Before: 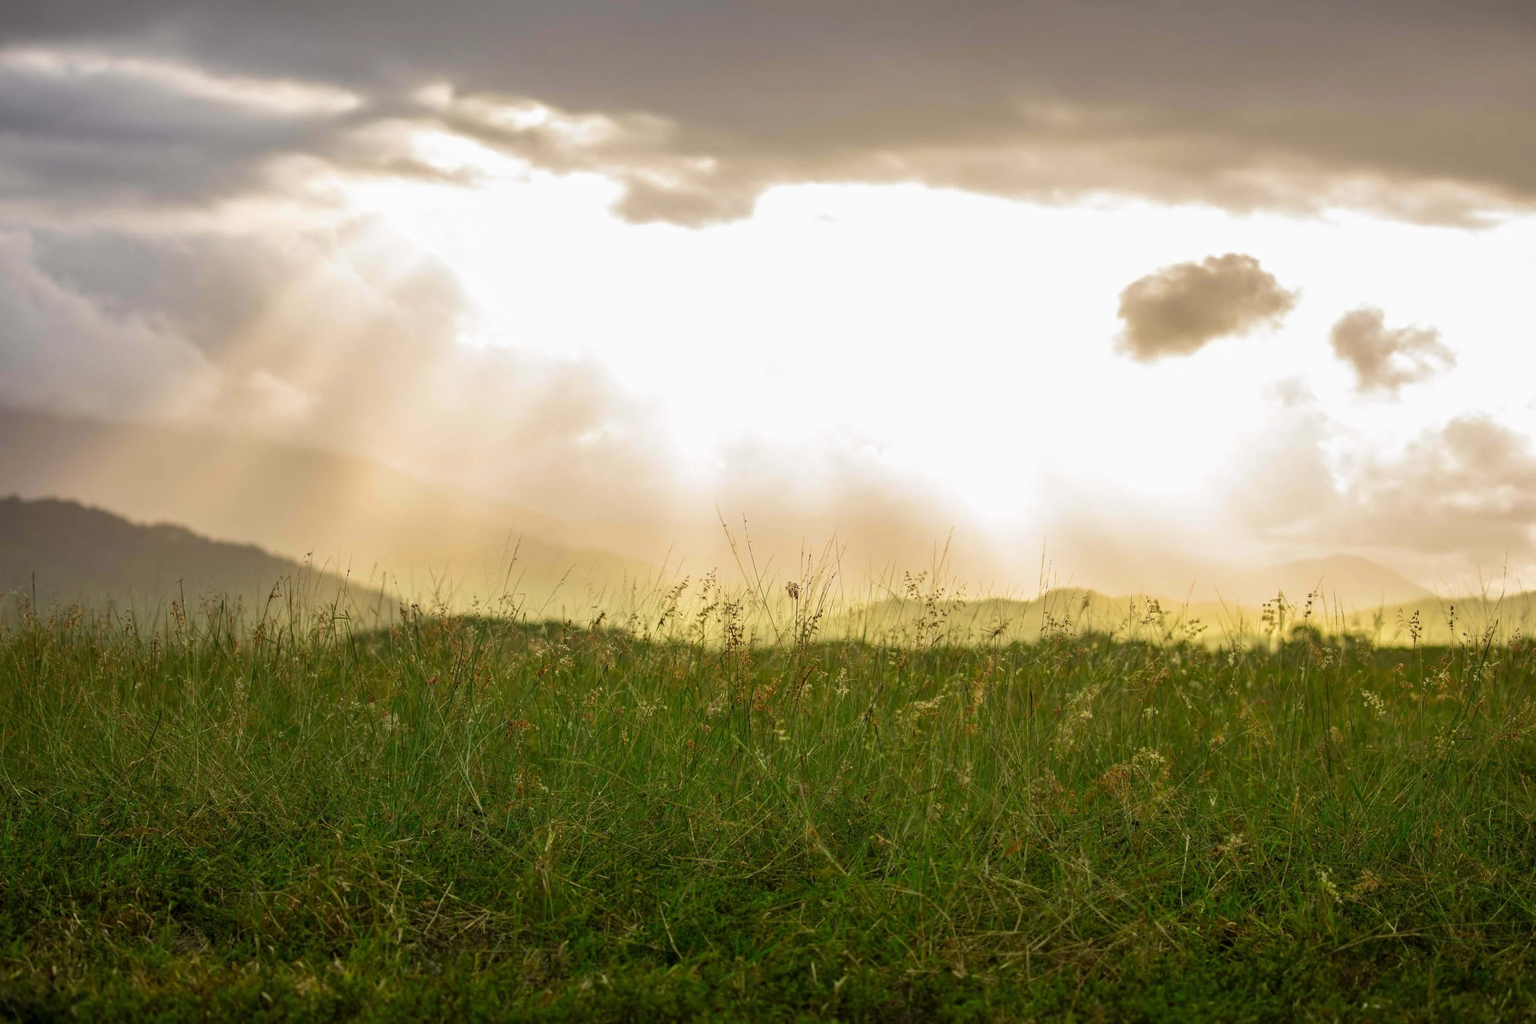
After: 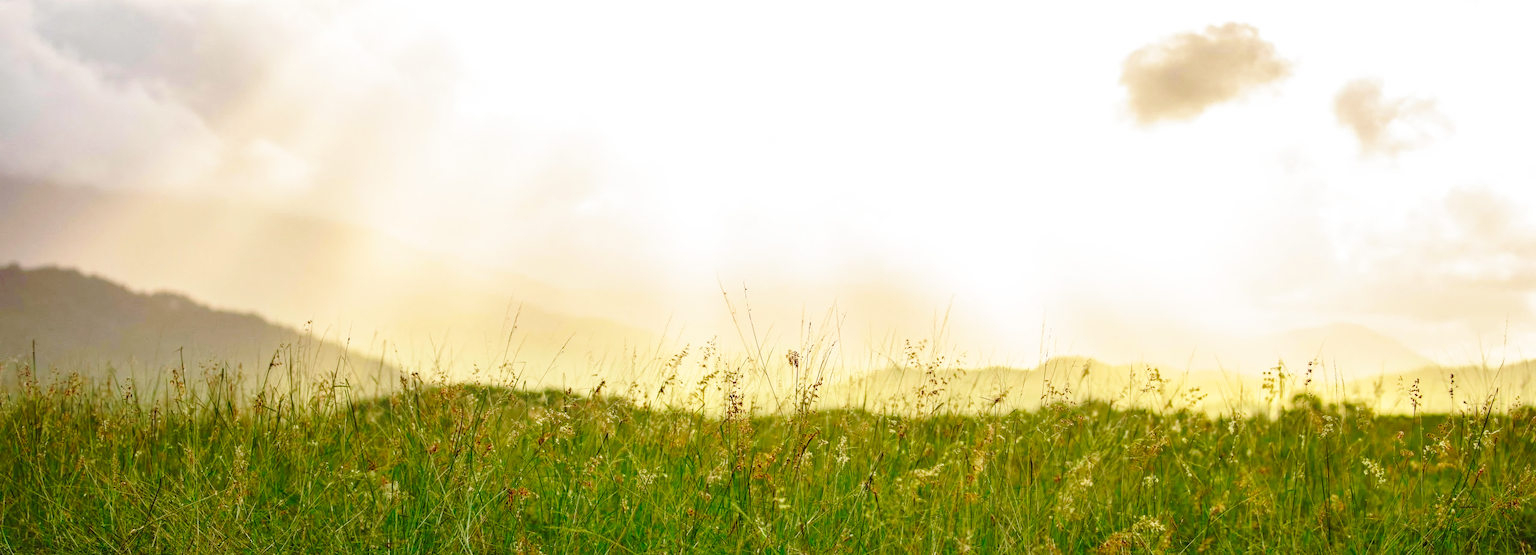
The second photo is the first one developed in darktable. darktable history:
crop and rotate: top 22.703%, bottom 23.016%
base curve: curves: ch0 [(0, 0) (0.032, 0.037) (0.105, 0.228) (0.435, 0.76) (0.856, 0.983) (1, 1)], preserve colors none
